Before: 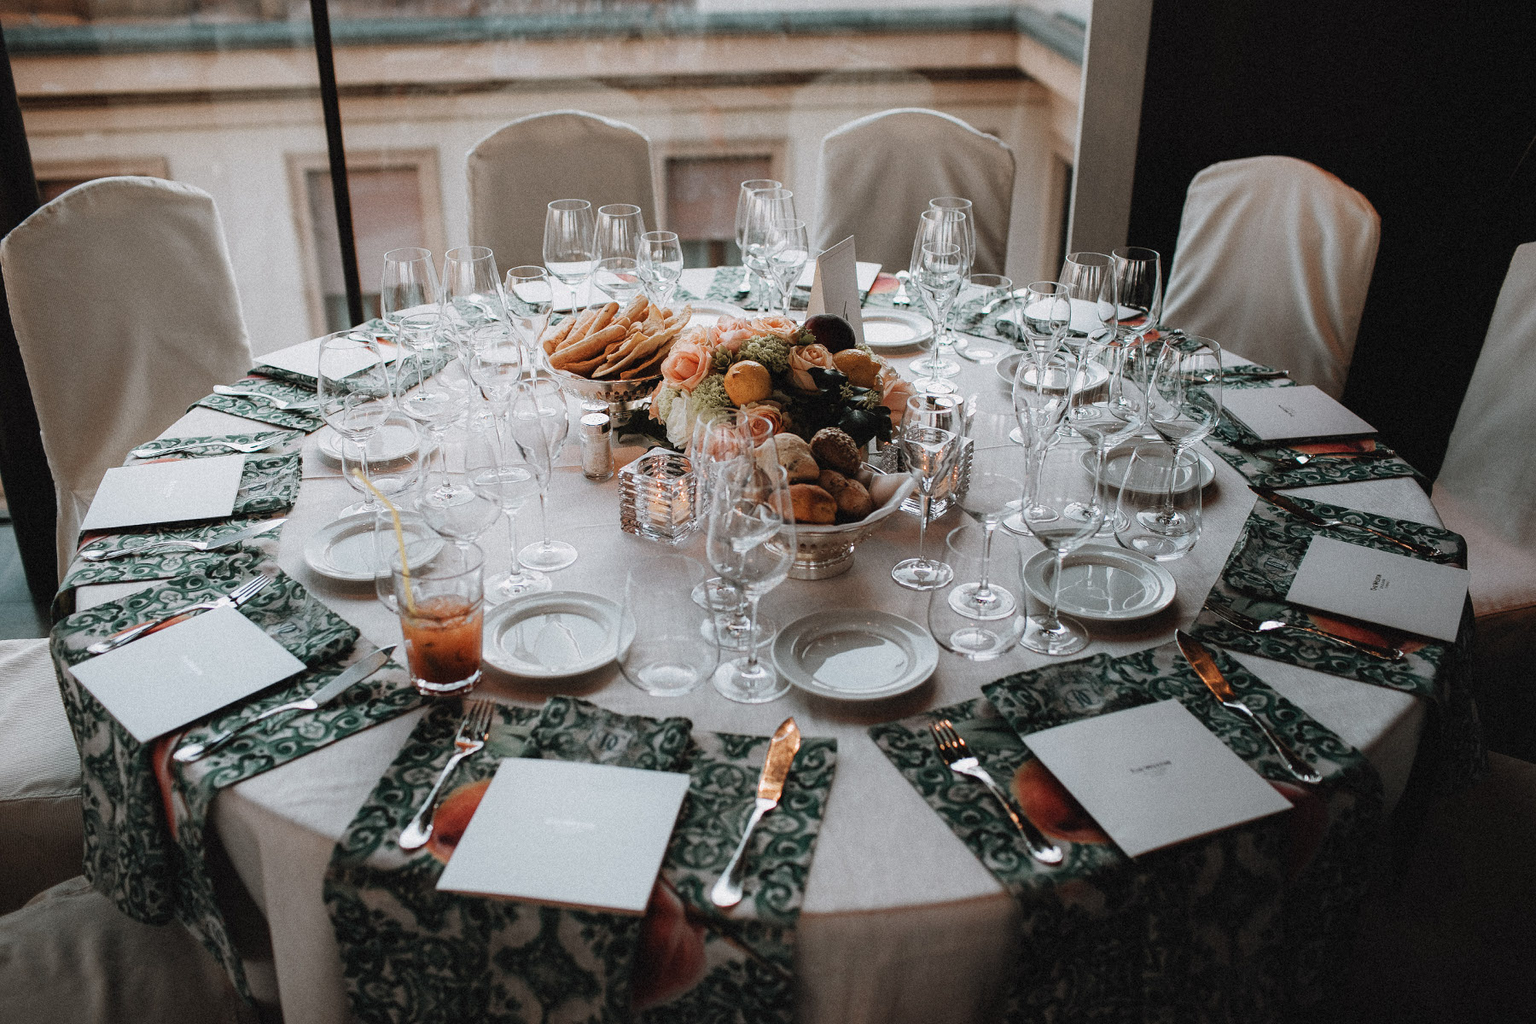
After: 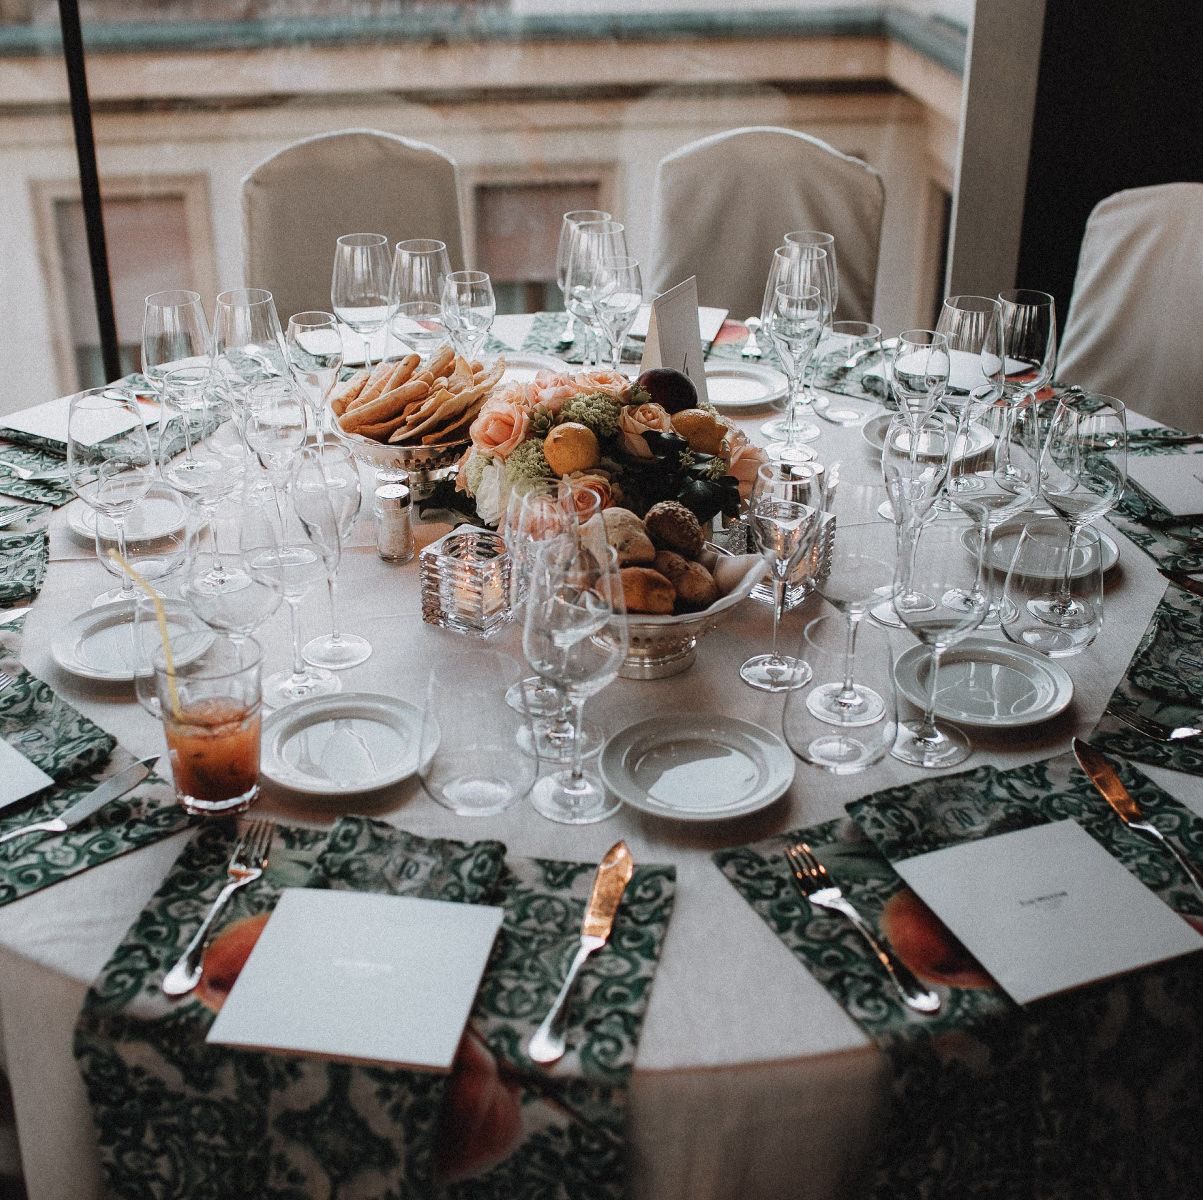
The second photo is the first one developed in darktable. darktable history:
crop: left 16.955%, right 16.166%
